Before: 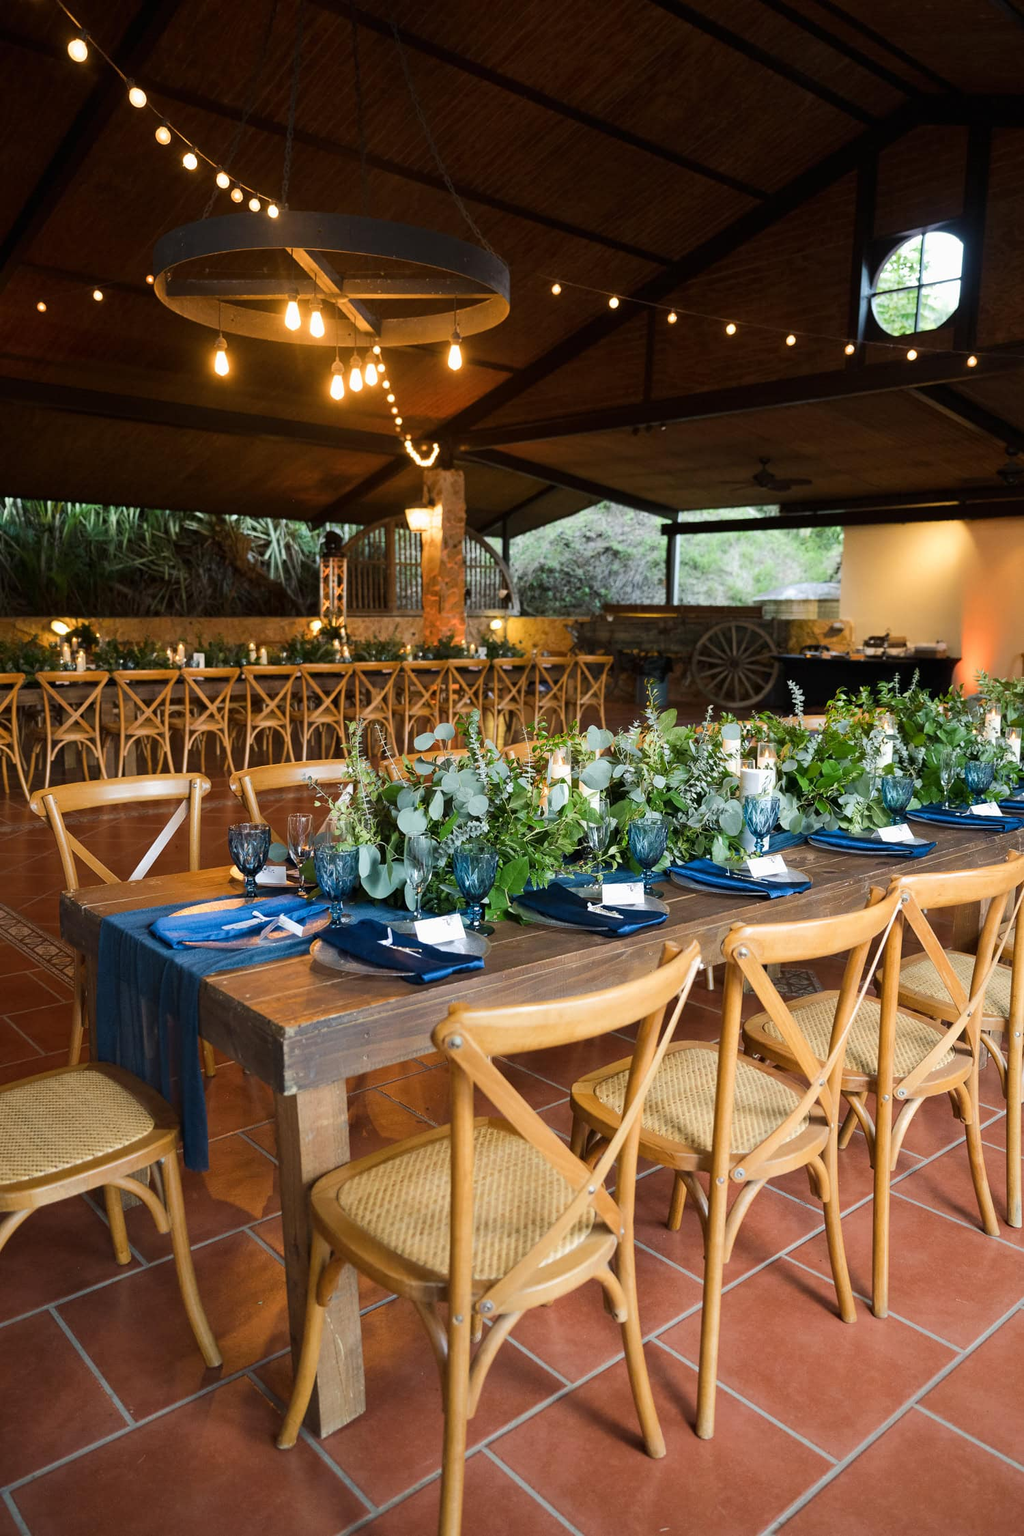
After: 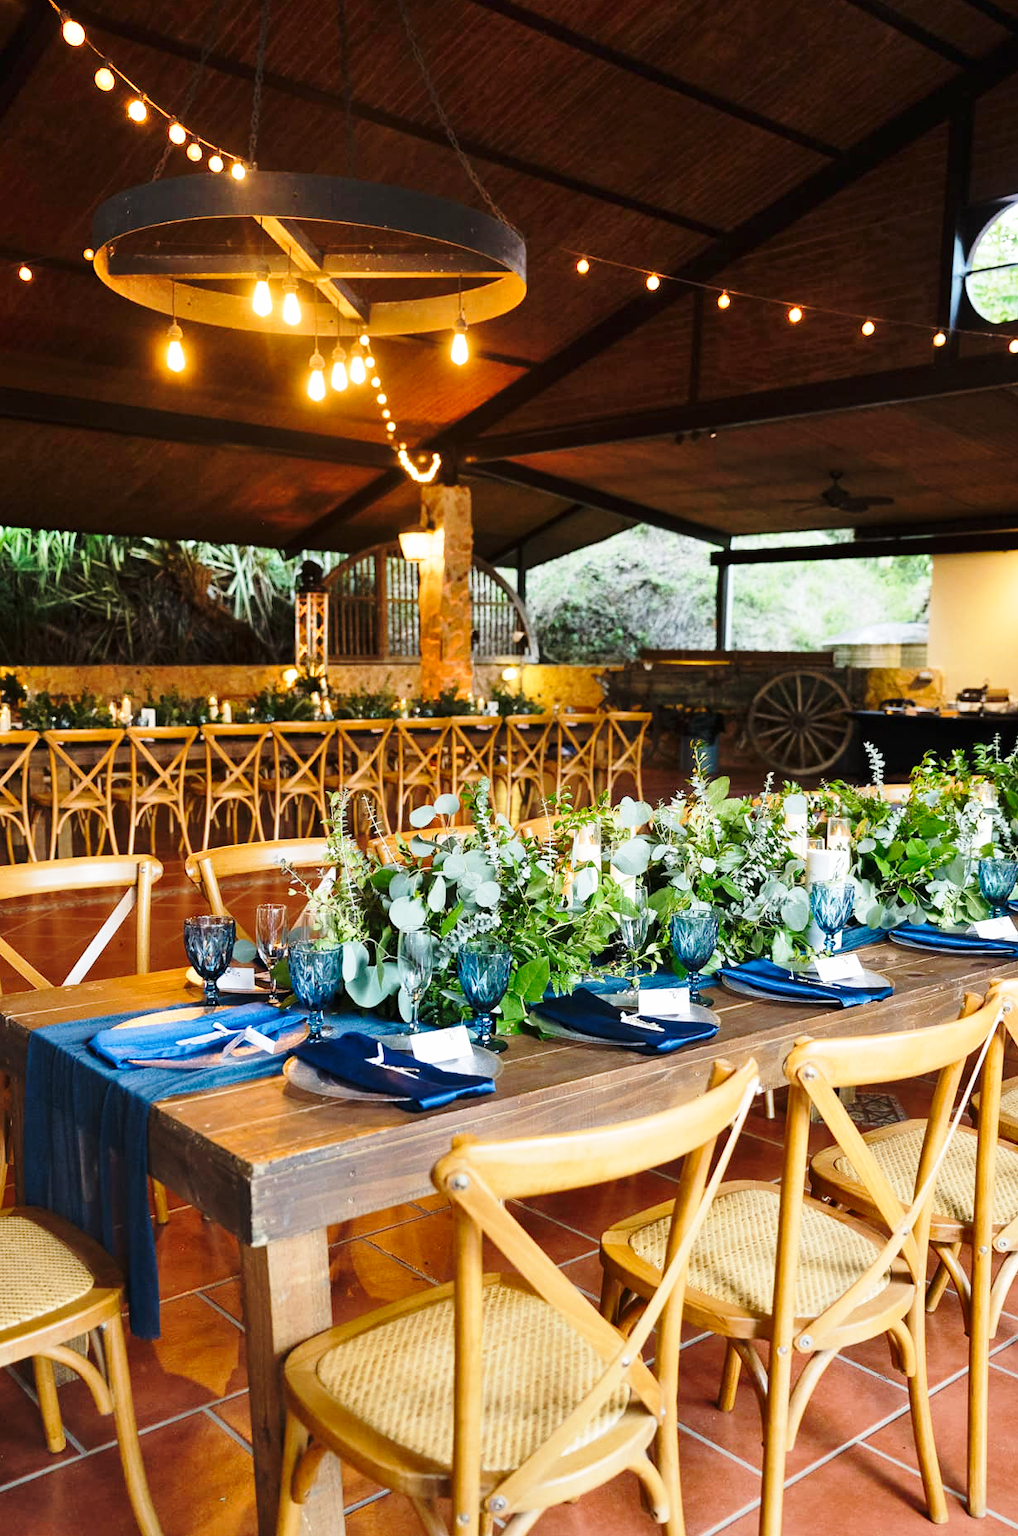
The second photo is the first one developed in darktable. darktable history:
crop and rotate: left 7.574%, top 4.585%, right 10.622%, bottom 13.186%
base curve: curves: ch0 [(0, 0) (0.028, 0.03) (0.121, 0.232) (0.46, 0.748) (0.859, 0.968) (1, 1)], preserve colors none
shadows and highlights: soften with gaussian
